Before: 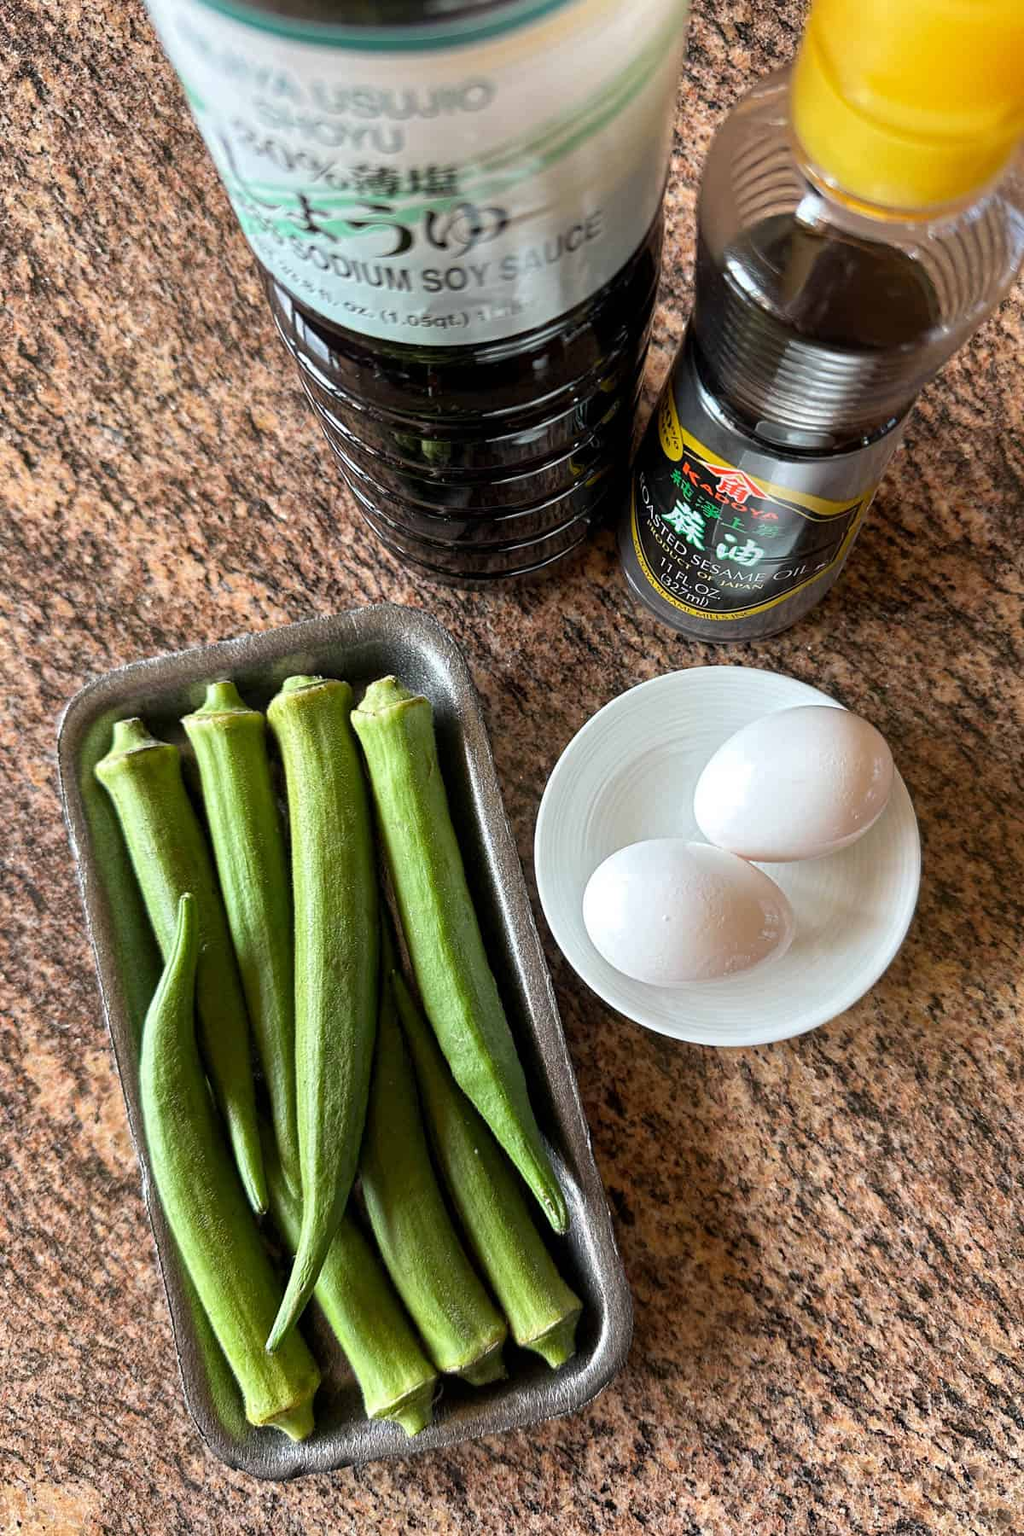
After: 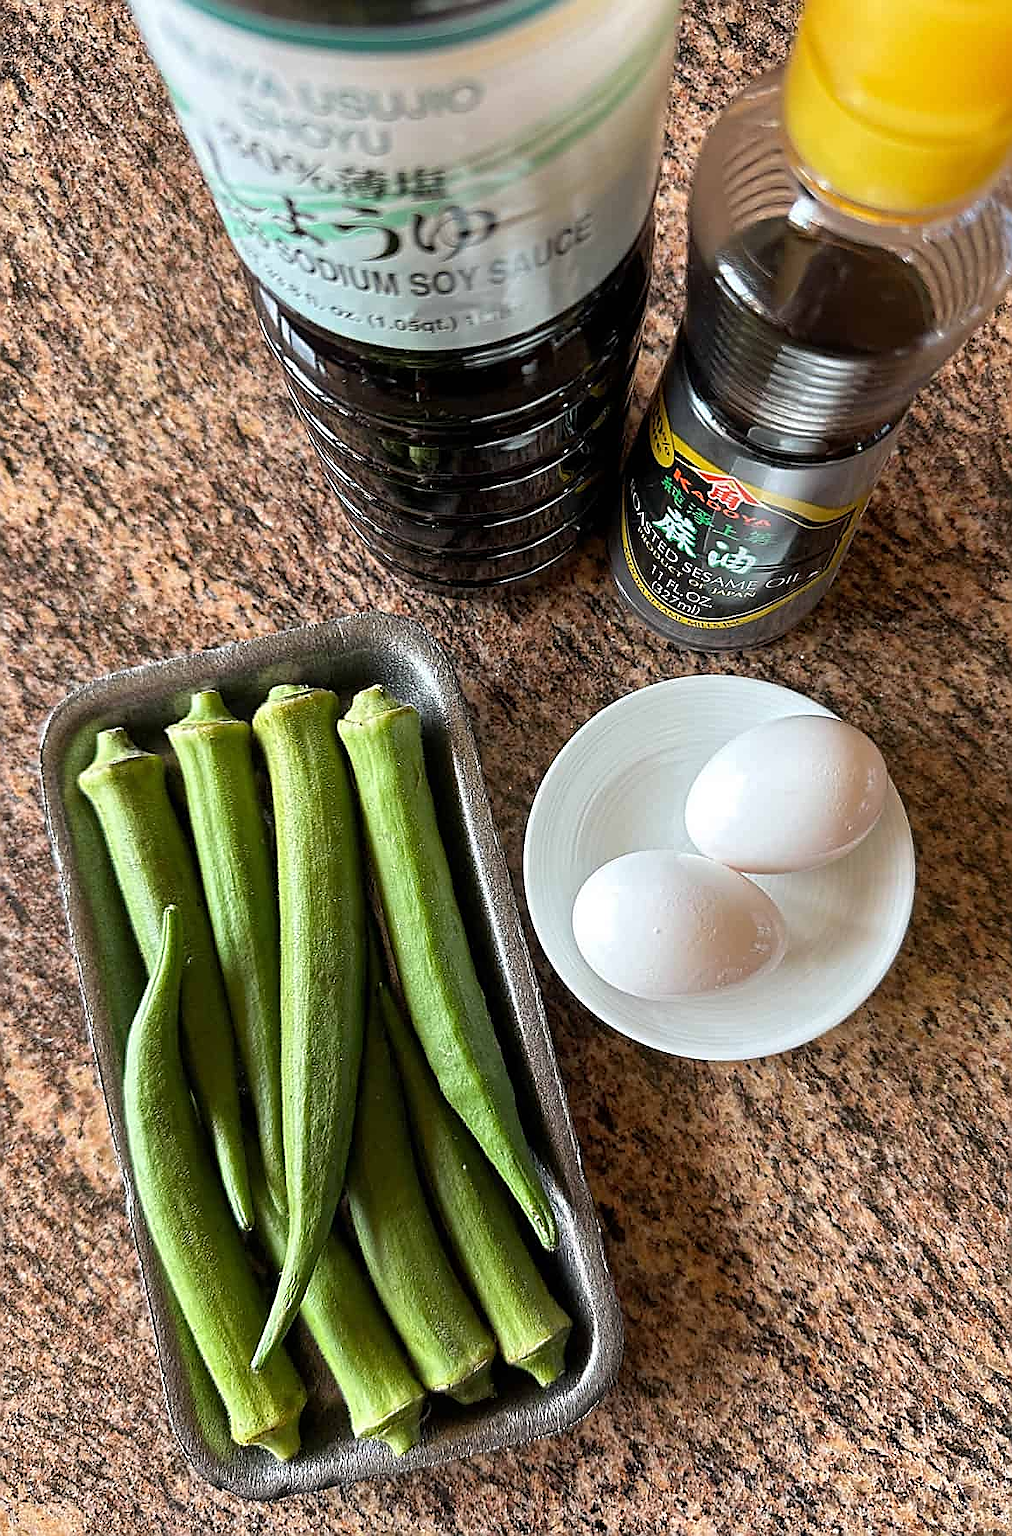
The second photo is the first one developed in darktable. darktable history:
crop and rotate: left 1.774%, right 0.633%, bottom 1.28%
sharpen: radius 1.4, amount 1.25, threshold 0.7
